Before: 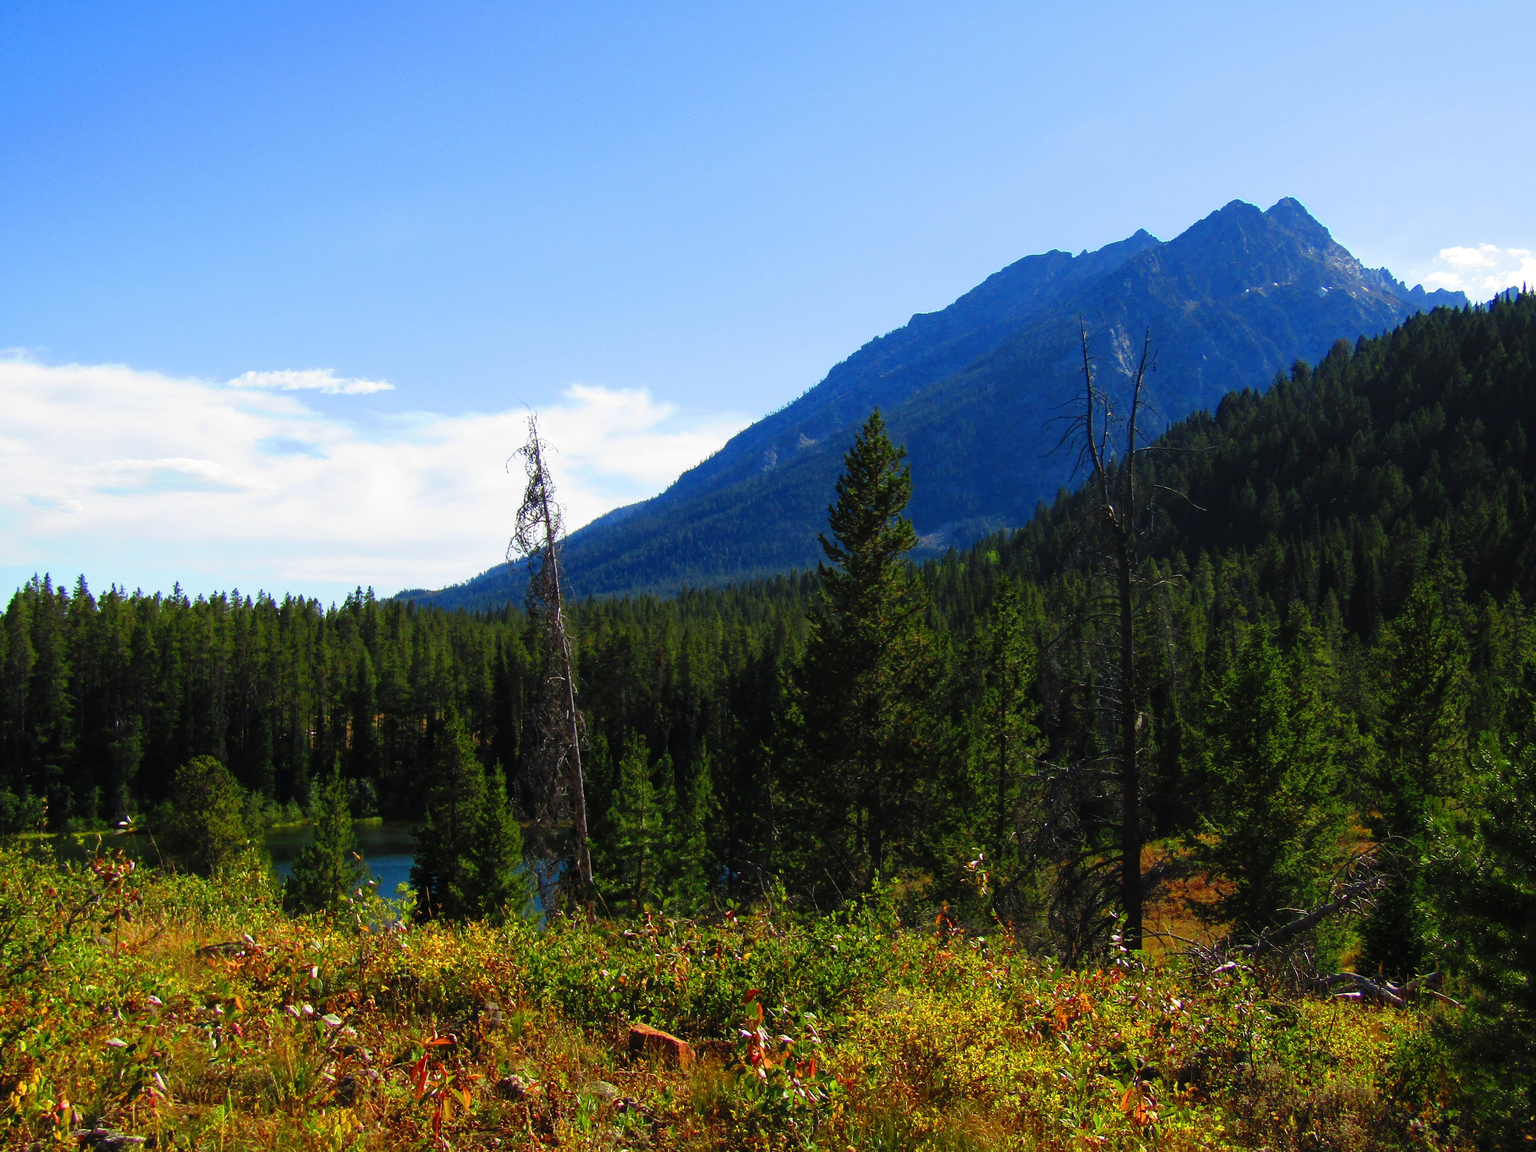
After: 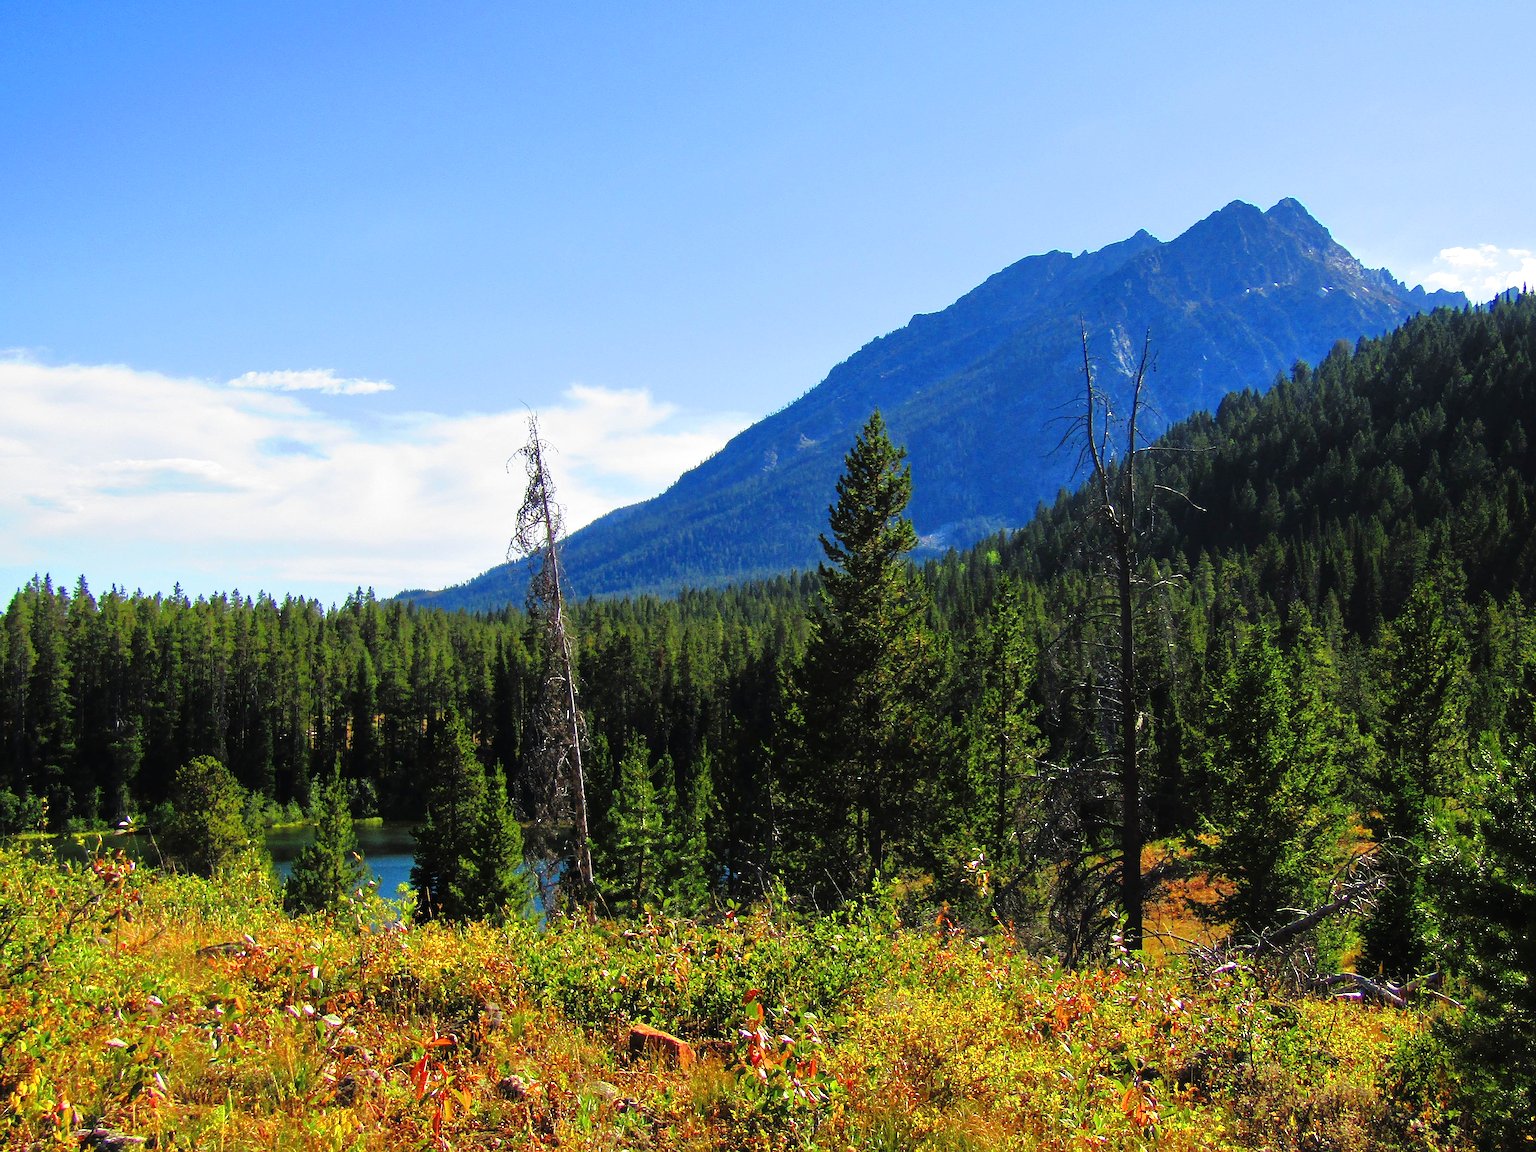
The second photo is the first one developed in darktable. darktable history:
tone equalizer: -7 EV 0.142 EV, -6 EV 0.599 EV, -5 EV 1.12 EV, -4 EV 1.34 EV, -3 EV 1.18 EV, -2 EV 0.6 EV, -1 EV 0.156 EV, mask exposure compensation -0.489 EV
sharpen: on, module defaults
